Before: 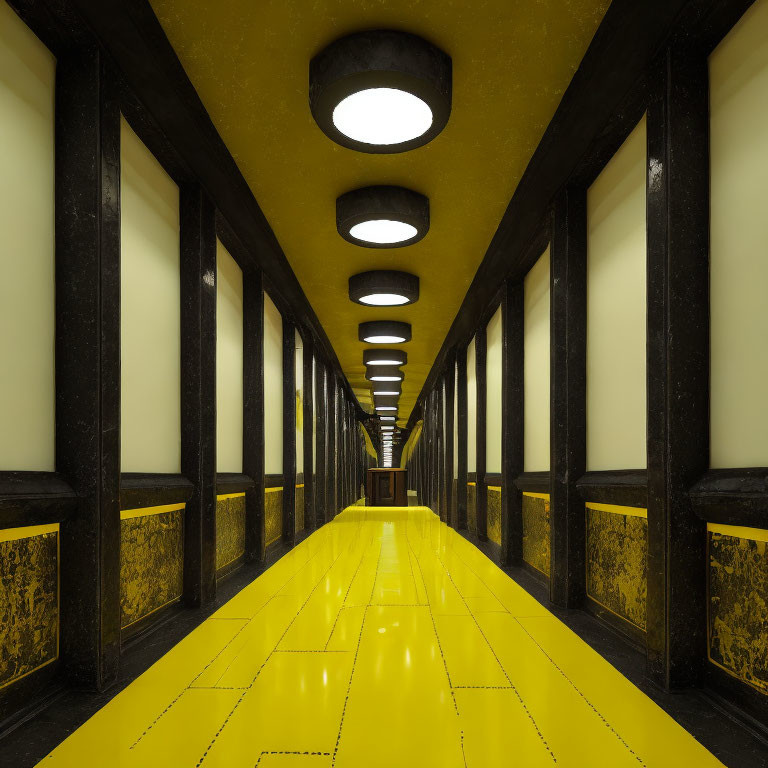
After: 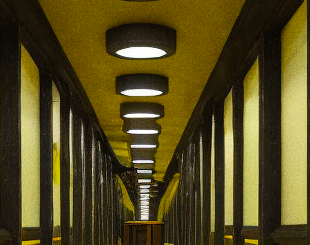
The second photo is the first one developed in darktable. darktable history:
grain: strength 26%
crop: left 31.751%, top 32.172%, right 27.8%, bottom 35.83%
color balance rgb: perceptual saturation grading › global saturation 30%, global vibrance 20%
